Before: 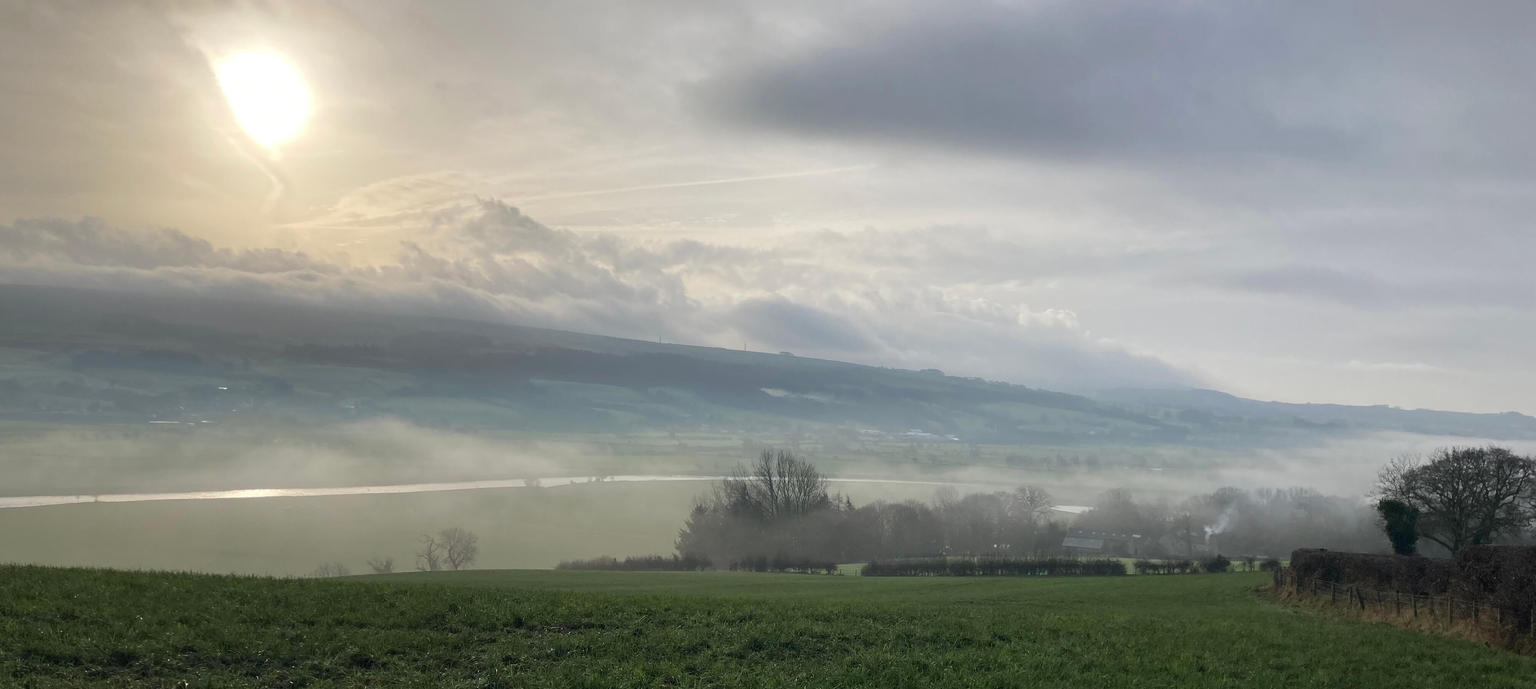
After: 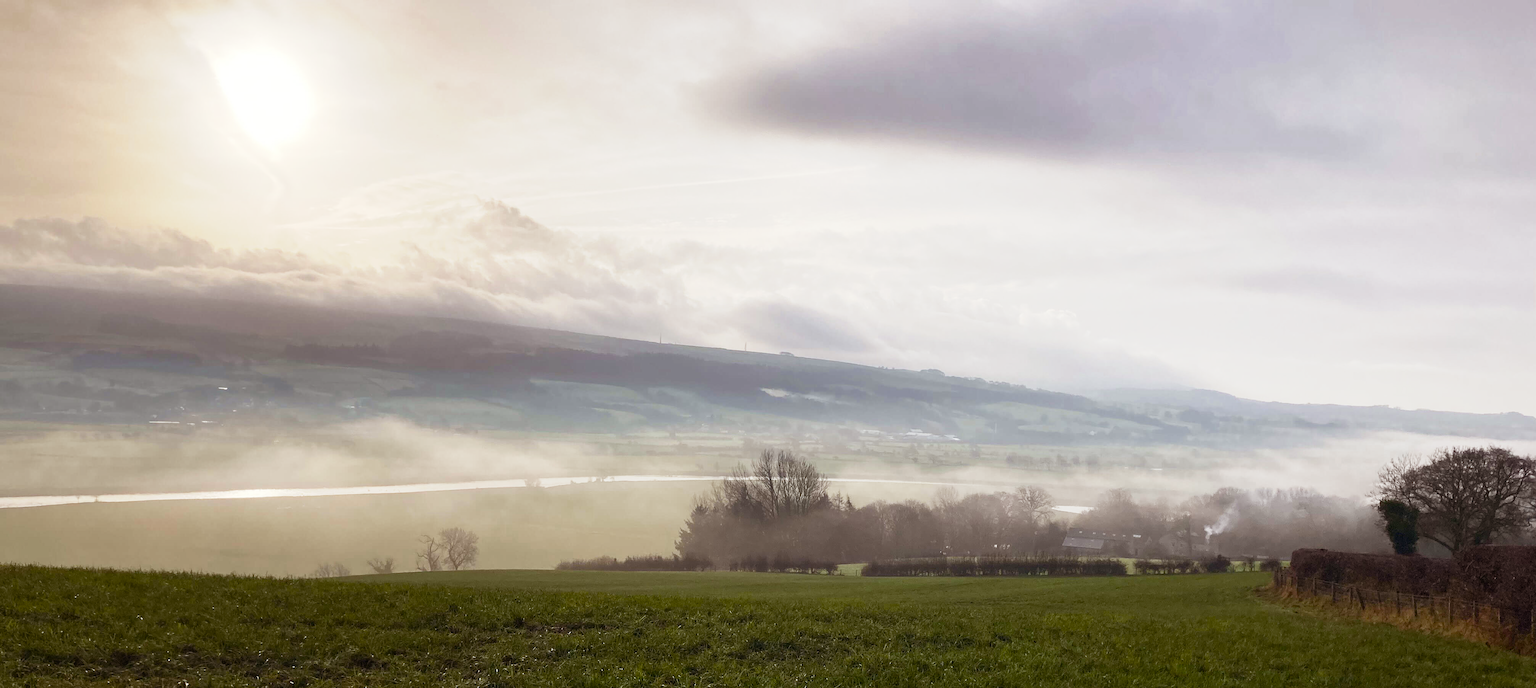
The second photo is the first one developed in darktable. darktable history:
base curve: curves: ch0 [(0, 0) (0.088, 0.125) (0.176, 0.251) (0.354, 0.501) (0.613, 0.749) (1, 0.877)], preserve colors none
color balance rgb: power › chroma 1.532%, power › hue 27.64°, white fulcrum 0.067 EV, perceptual saturation grading › global saturation 20%, perceptual saturation grading › highlights -50.104%, perceptual saturation grading › shadows 30.83%, perceptual brilliance grading › global brilliance 15.605%, perceptual brilliance grading › shadows -35.5%, global vibrance 20%
